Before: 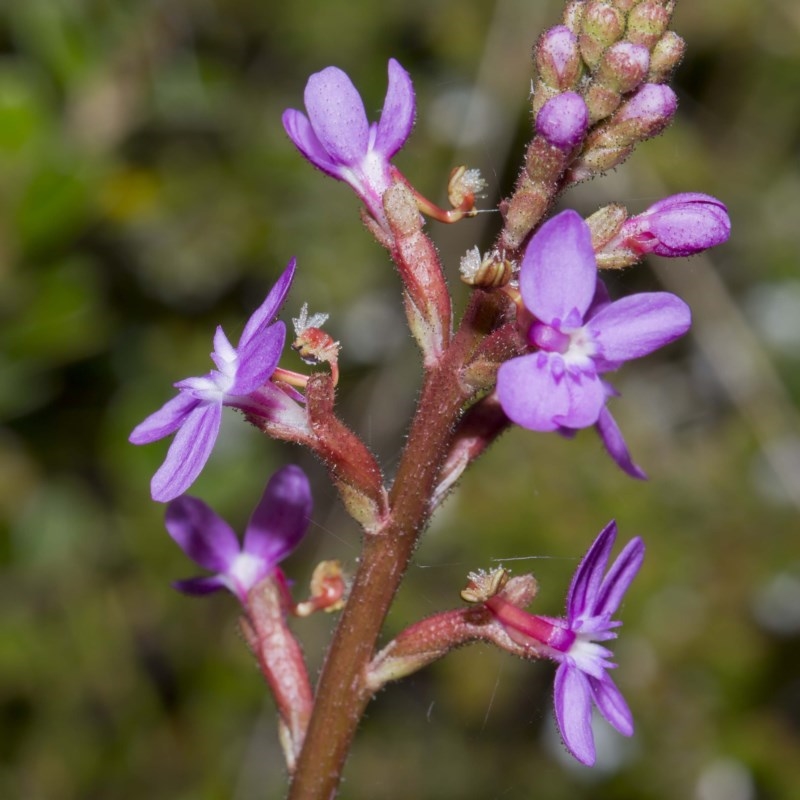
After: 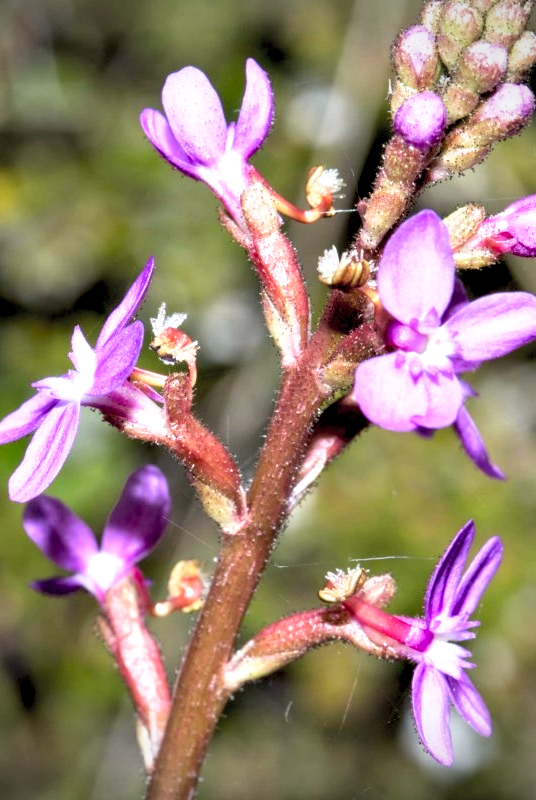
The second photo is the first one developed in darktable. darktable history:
contrast equalizer: octaves 7, y [[0.6 ×6], [0.55 ×6], [0 ×6], [0 ×6], [0 ×6]]
contrast brightness saturation: brightness 0.141
crop and rotate: left 17.773%, right 15.197%
base curve: curves: ch0 [(0, 0) (0.557, 0.834) (1, 1)], preserve colors none
vignetting: on, module defaults
local contrast: highlights 103%, shadows 100%, detail 119%, midtone range 0.2
